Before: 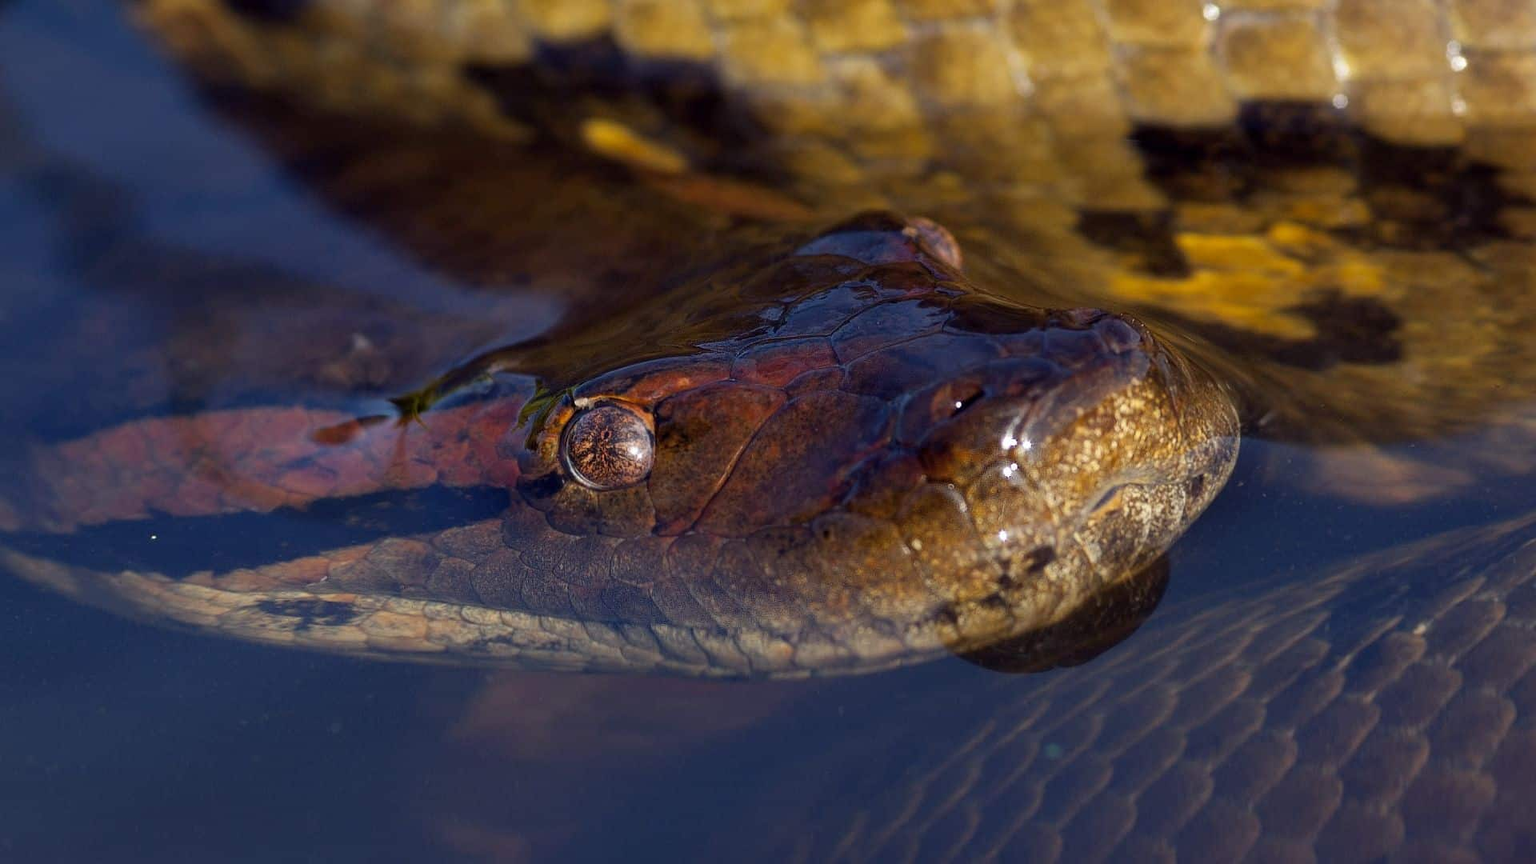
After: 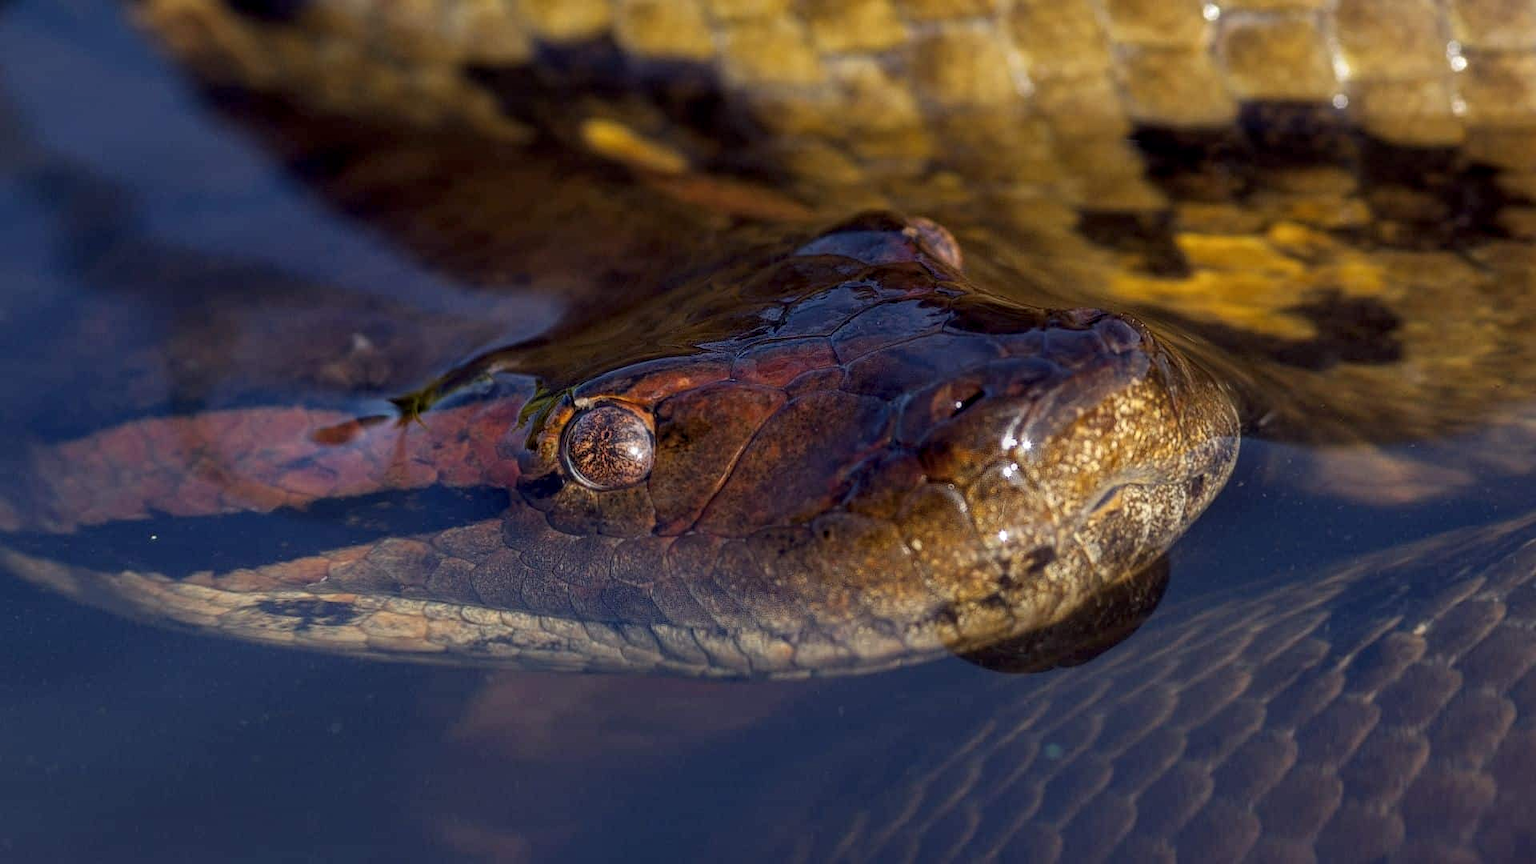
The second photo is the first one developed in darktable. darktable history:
contrast equalizer: y [[0.5, 0.5, 0.472, 0.5, 0.5, 0.5], [0.5 ×6], [0.5 ×6], [0 ×6], [0 ×6]]
local contrast: highlights 0%, shadows 0%, detail 133%
white balance: emerald 1
